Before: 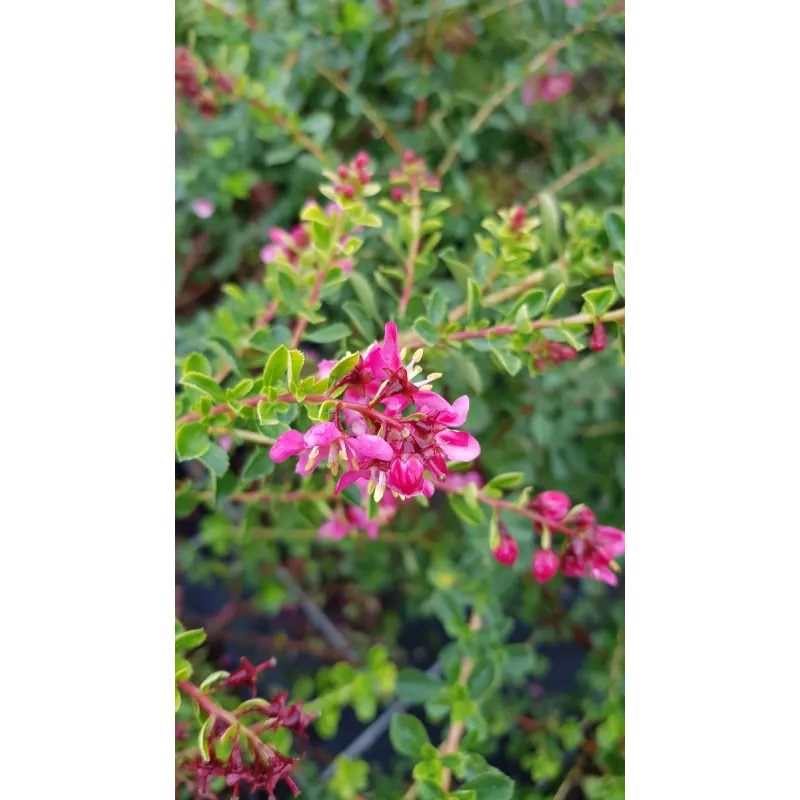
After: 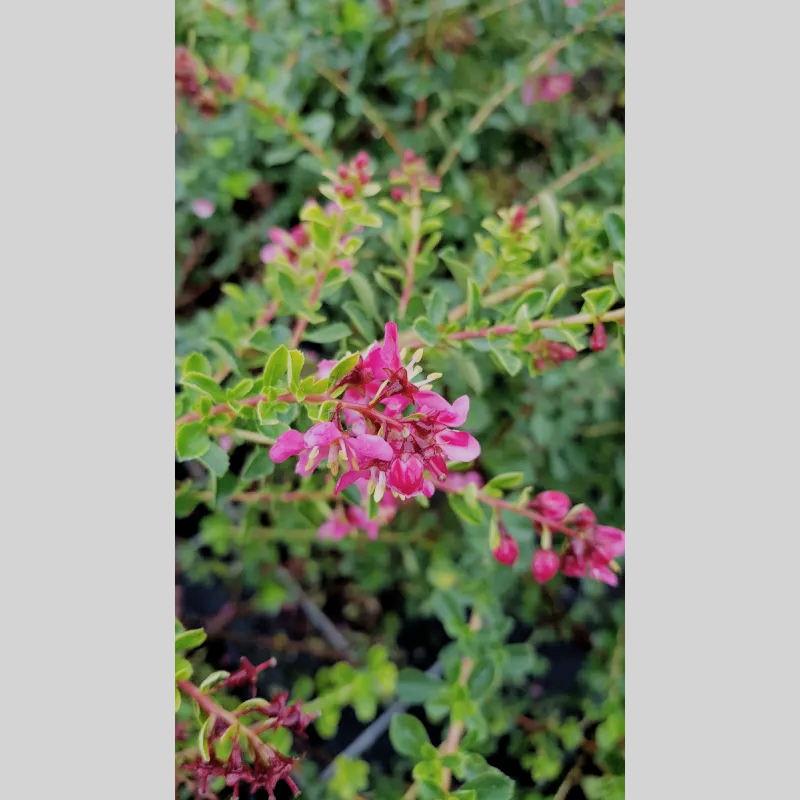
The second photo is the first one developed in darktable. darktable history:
filmic rgb: black relative exposure -4.38 EV, white relative exposure 4.56 EV, hardness 2.37, contrast 1.05
contrast brightness saturation: saturation -0.05
